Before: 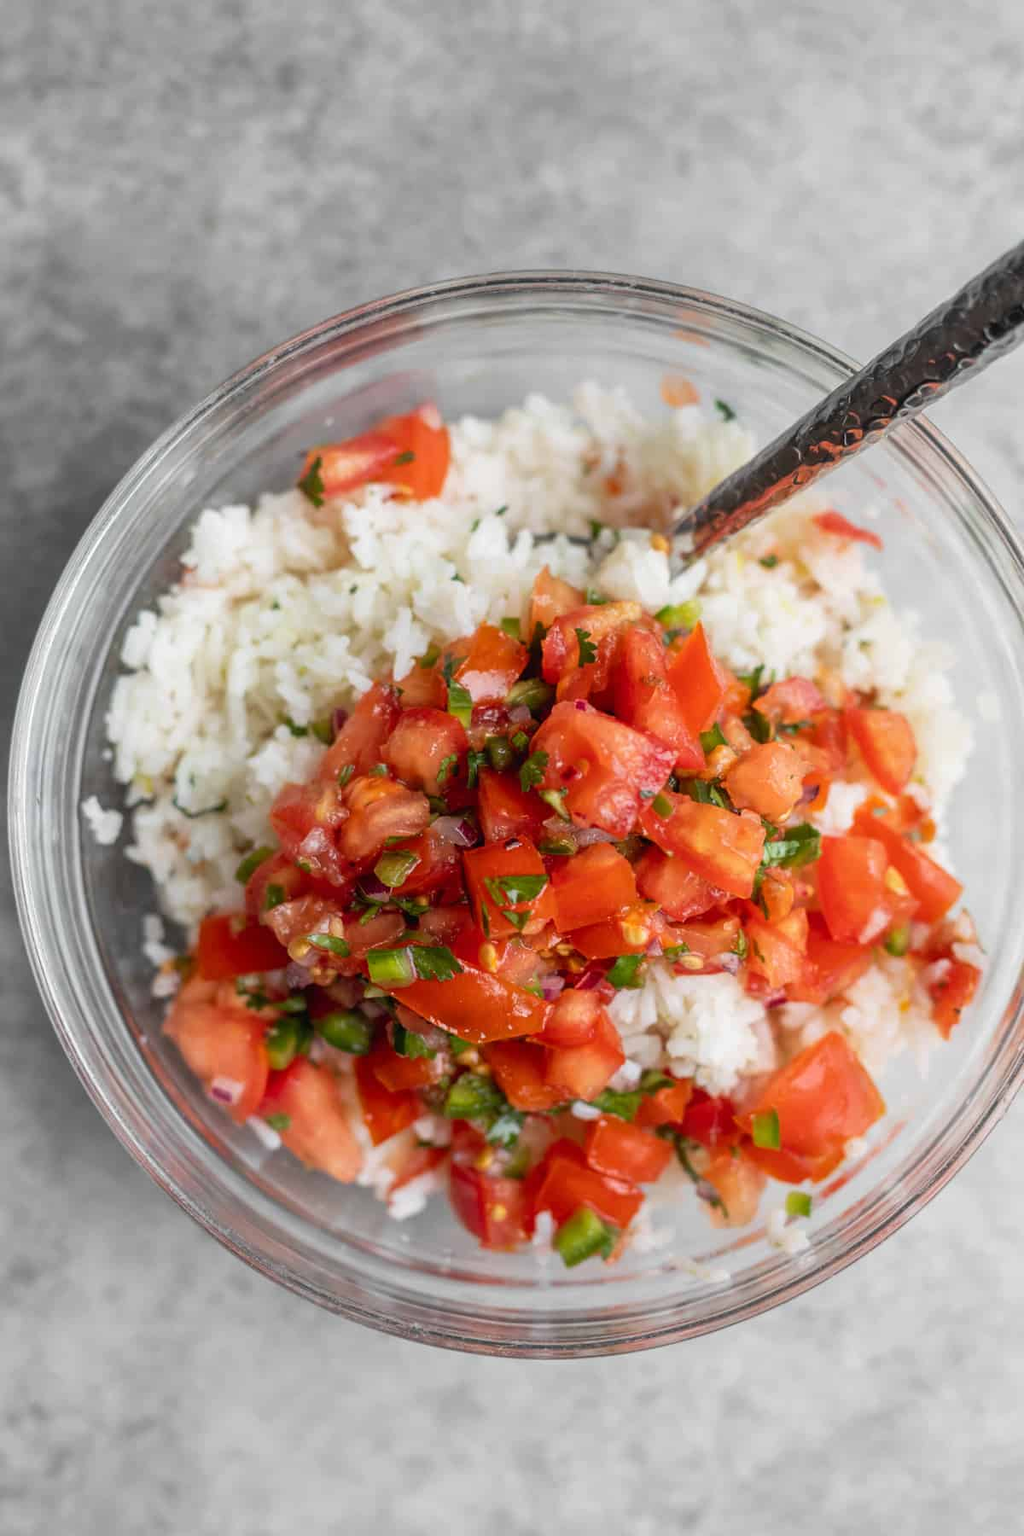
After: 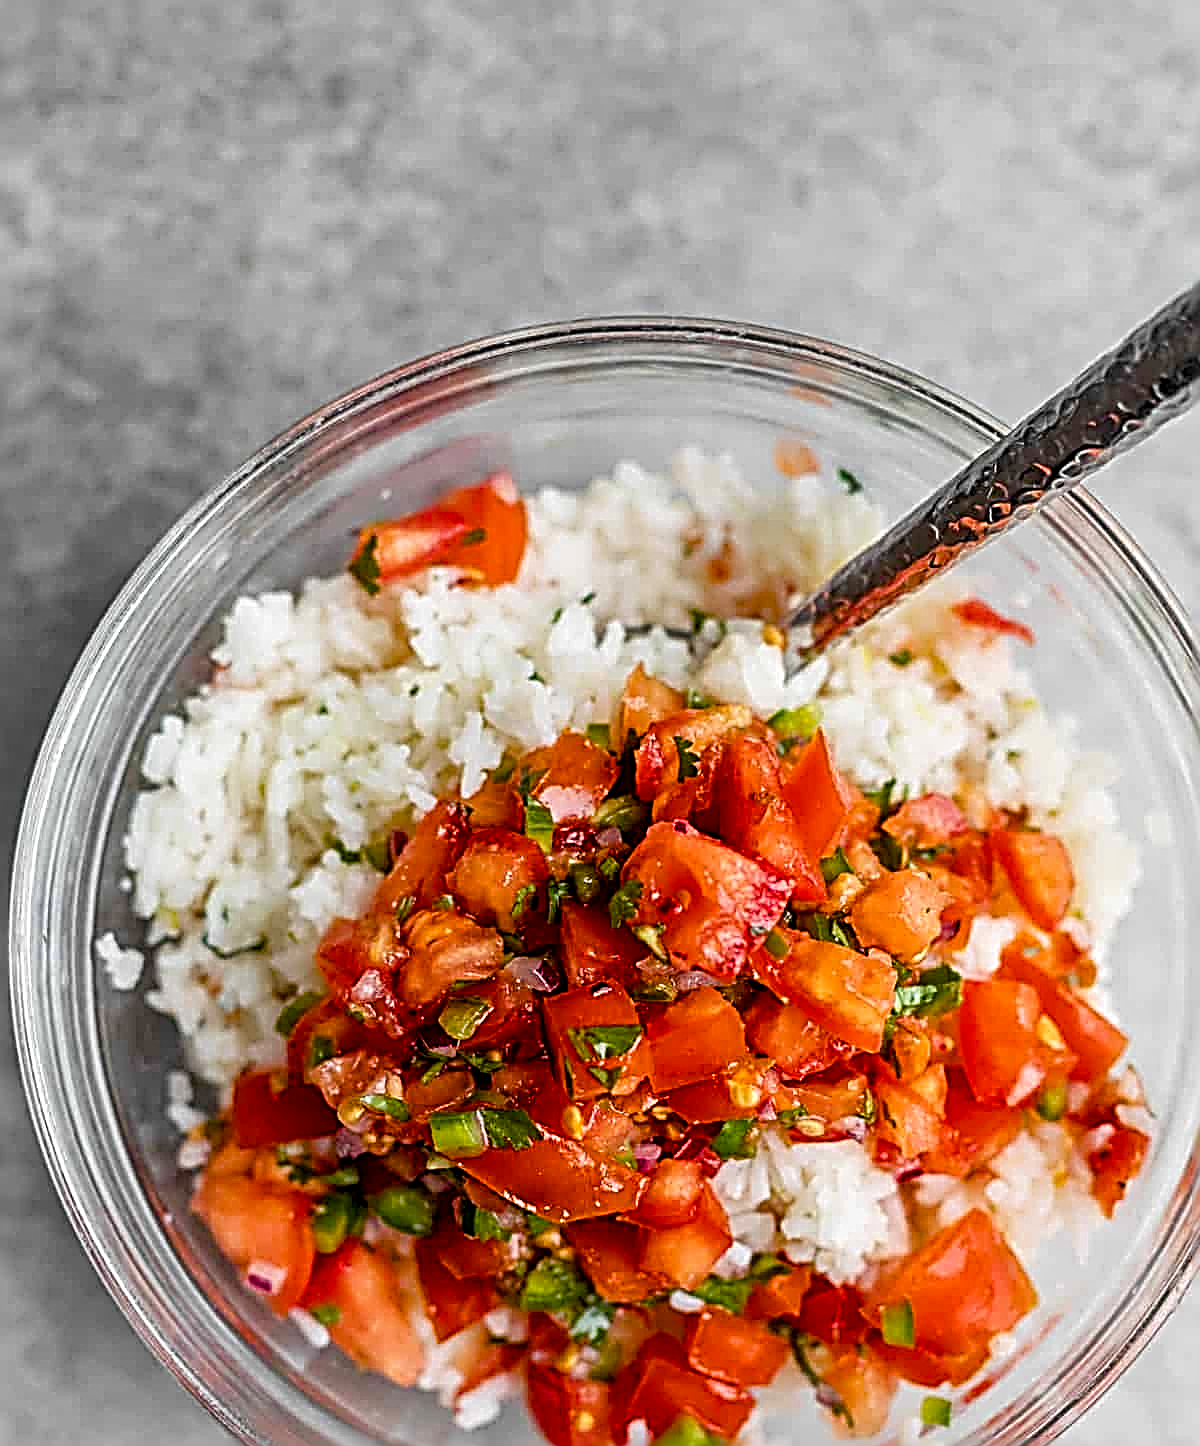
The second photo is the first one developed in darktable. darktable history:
color balance rgb: perceptual saturation grading › global saturation 35%, perceptual saturation grading › highlights -25%, perceptual saturation grading › shadows 50%
crop: bottom 19.644%
sharpen: radius 3.158, amount 1.731
local contrast: mode bilateral grid, contrast 30, coarseness 25, midtone range 0.2
